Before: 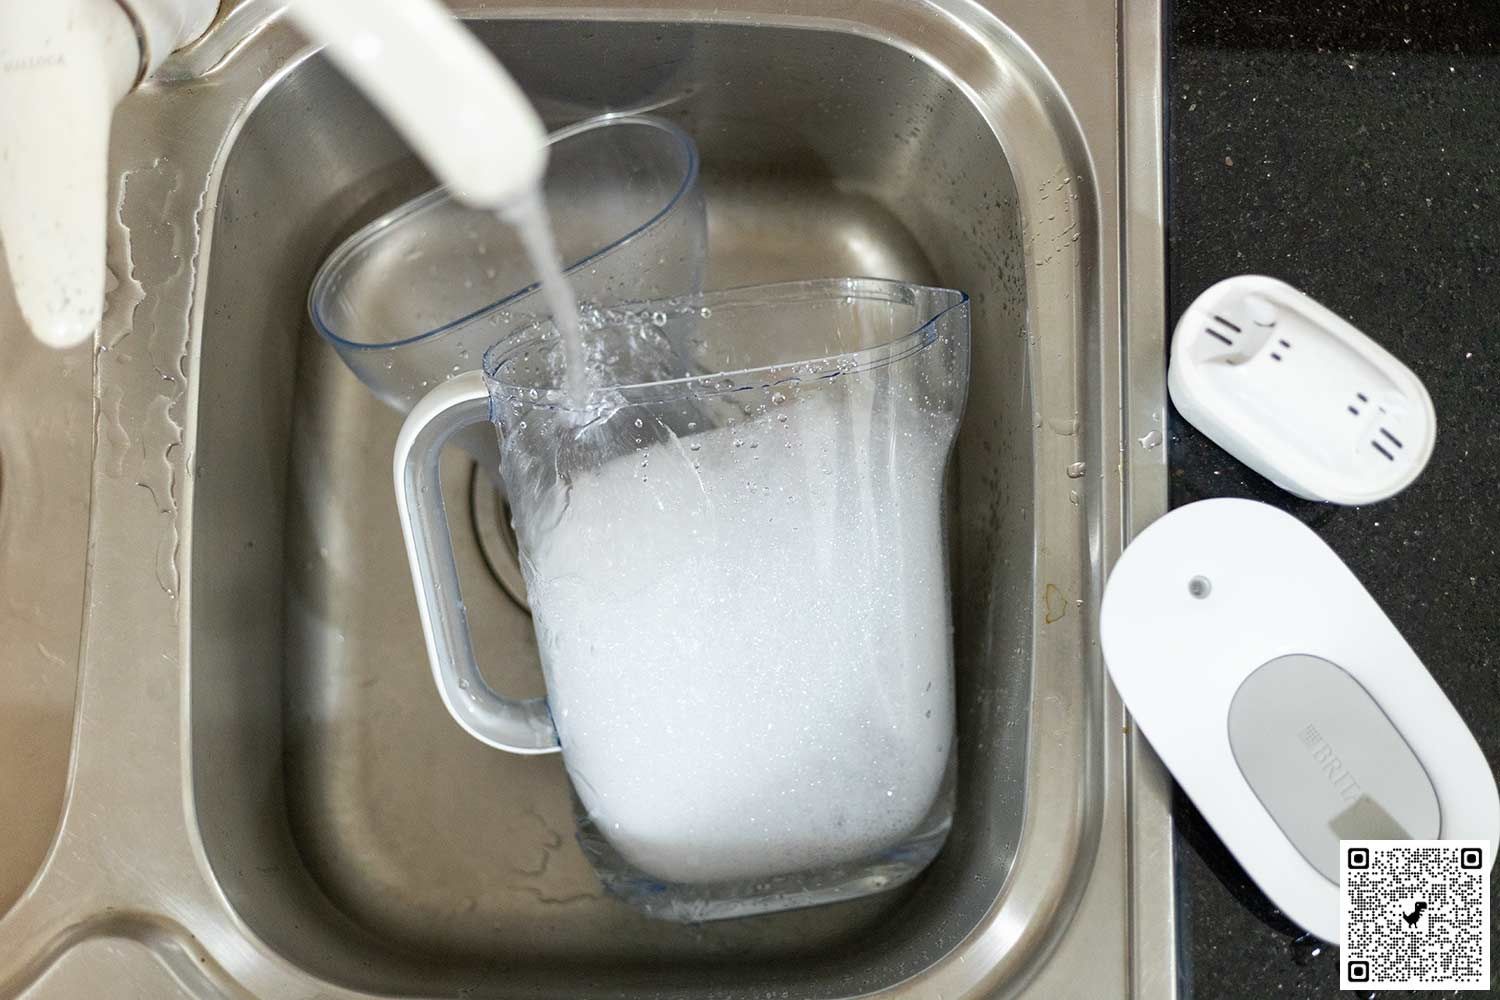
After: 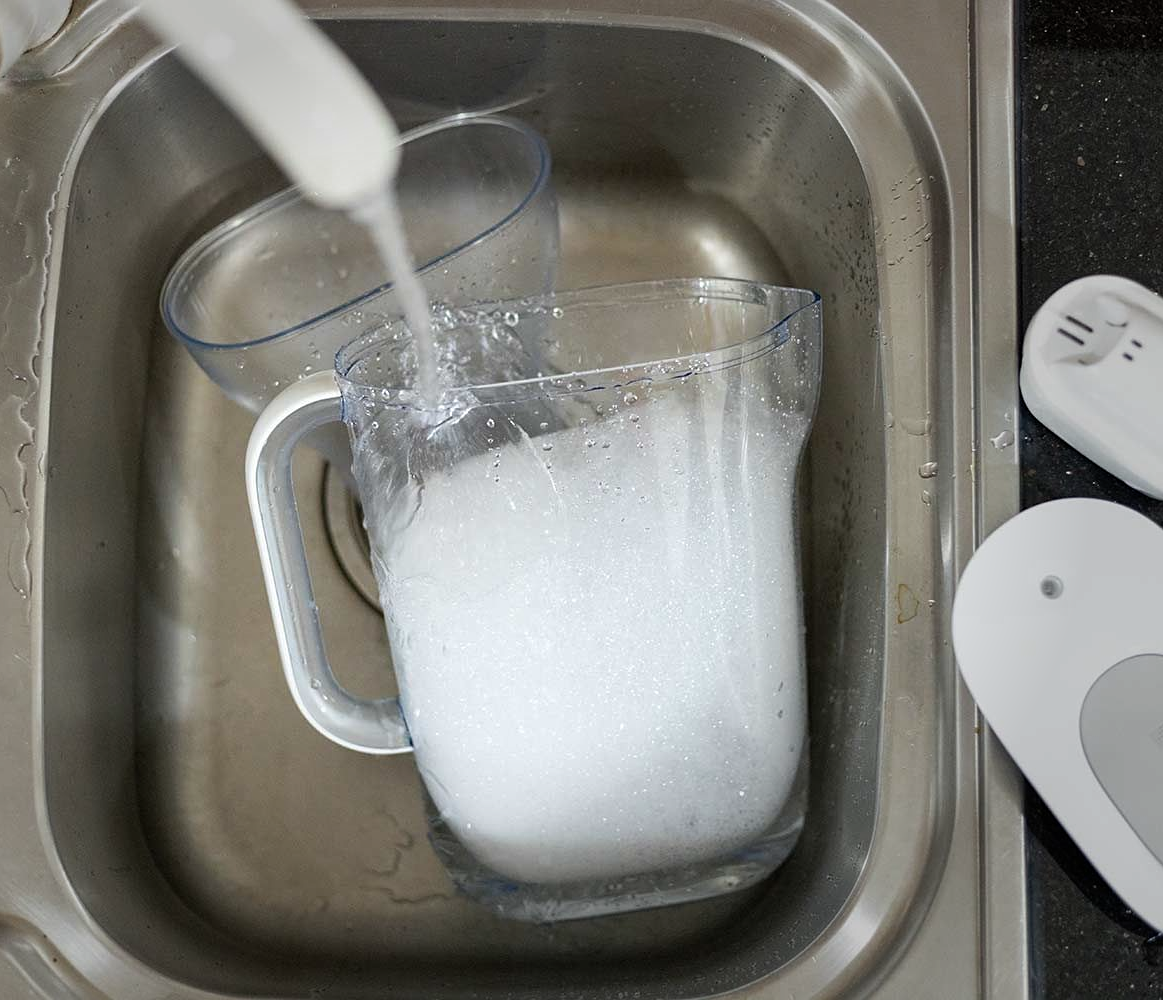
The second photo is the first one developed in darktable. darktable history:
vignetting: fall-off start 49.35%, brightness -0.425, saturation -0.19, center (-0.121, -0.007), automatic ratio true, width/height ratio 1.295, unbound false
sharpen: amount 0.209
crop: left 9.899%, right 12.508%
